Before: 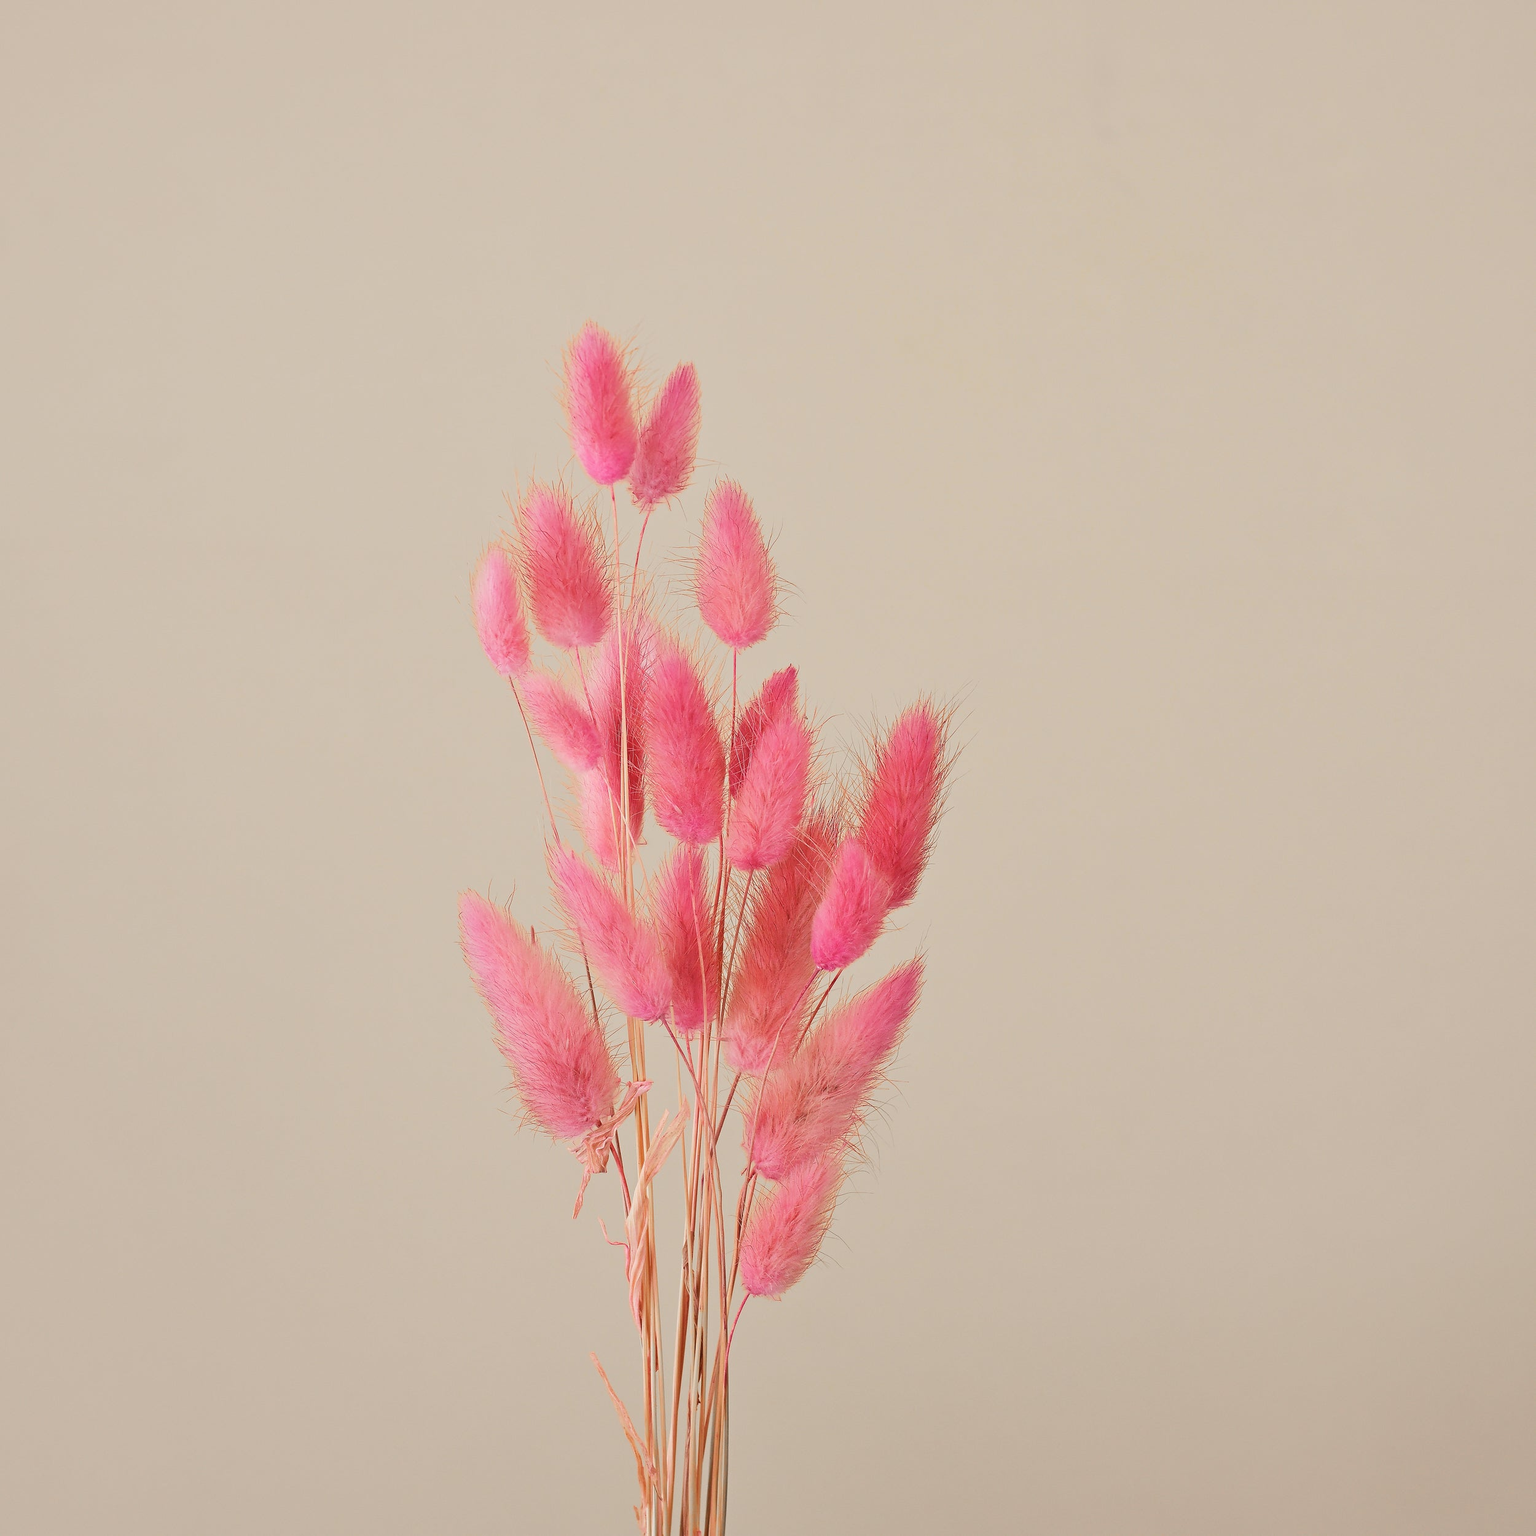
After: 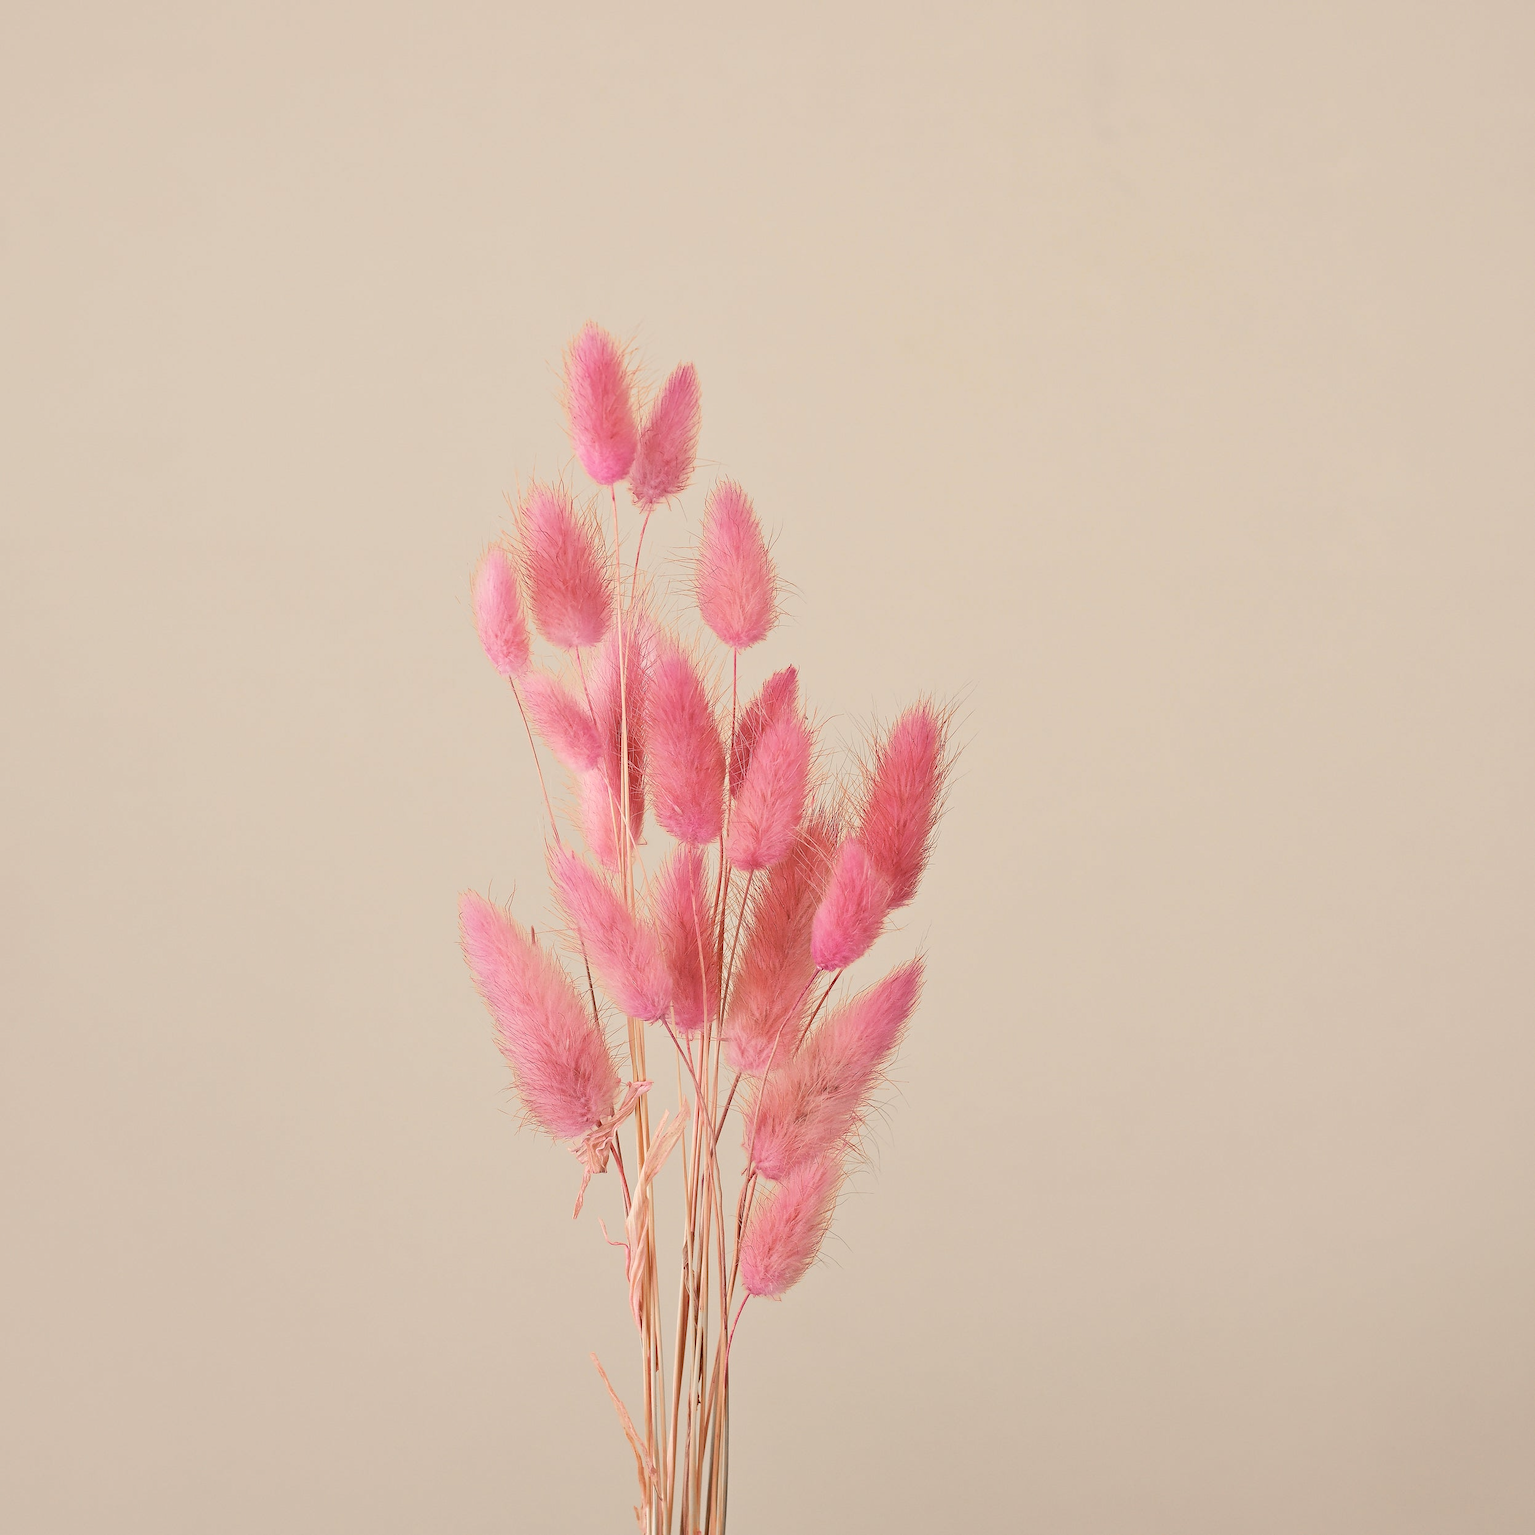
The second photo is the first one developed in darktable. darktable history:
exposure: black level correction 0.007, exposure 0.159 EV, compensate highlight preservation false
color correction: highlights a* 2.75, highlights b* 5, shadows a* -2.04, shadows b* -4.84, saturation 0.8
